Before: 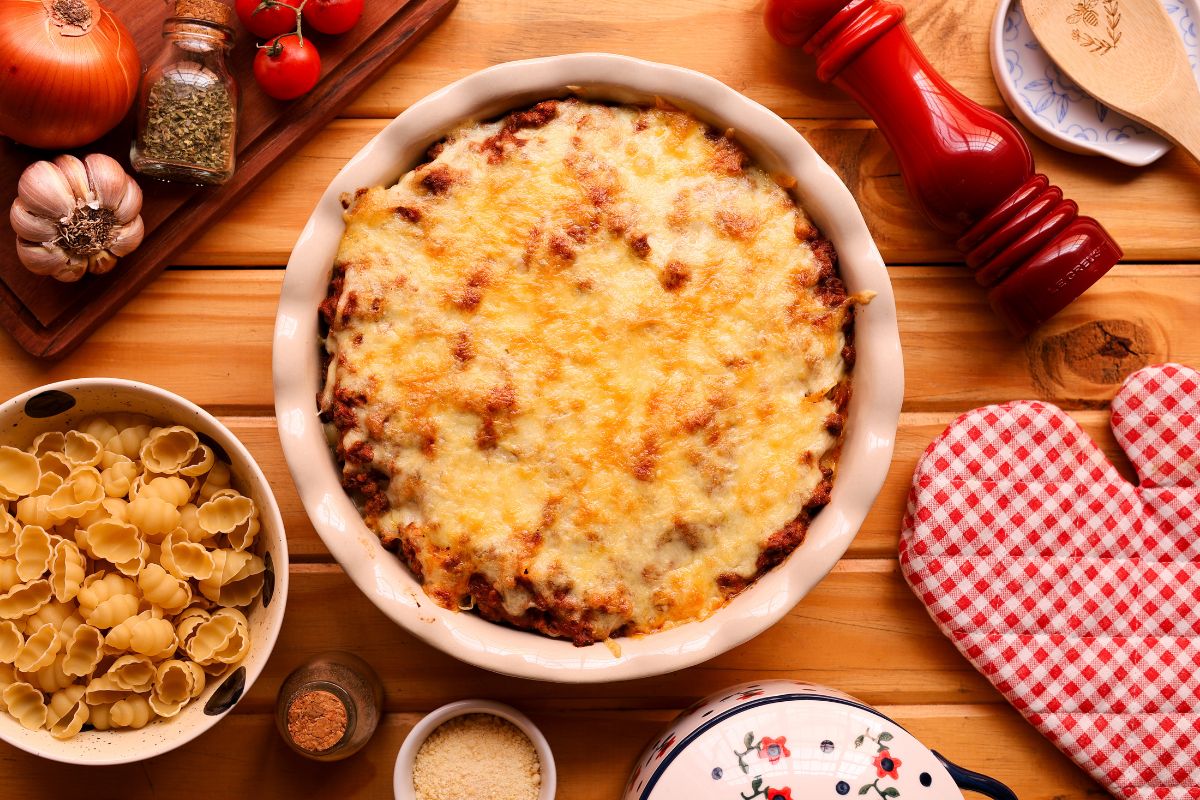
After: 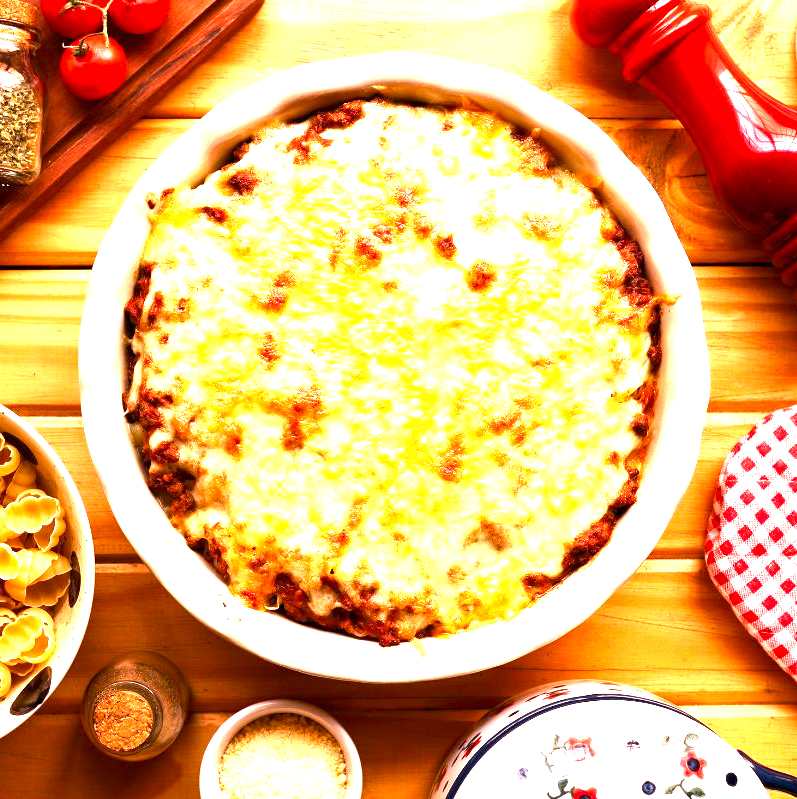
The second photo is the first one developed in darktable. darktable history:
contrast brightness saturation: contrast 0.031, brightness -0.037
crop and rotate: left 16.221%, right 17.315%
exposure: exposure 1.148 EV, compensate highlight preservation false
color balance rgb: perceptual saturation grading › global saturation 2.168%, perceptual saturation grading › highlights -2.262%, perceptual saturation grading › mid-tones 4.359%, perceptual saturation grading › shadows 8.496%, perceptual brilliance grading › global brilliance 19.913%
